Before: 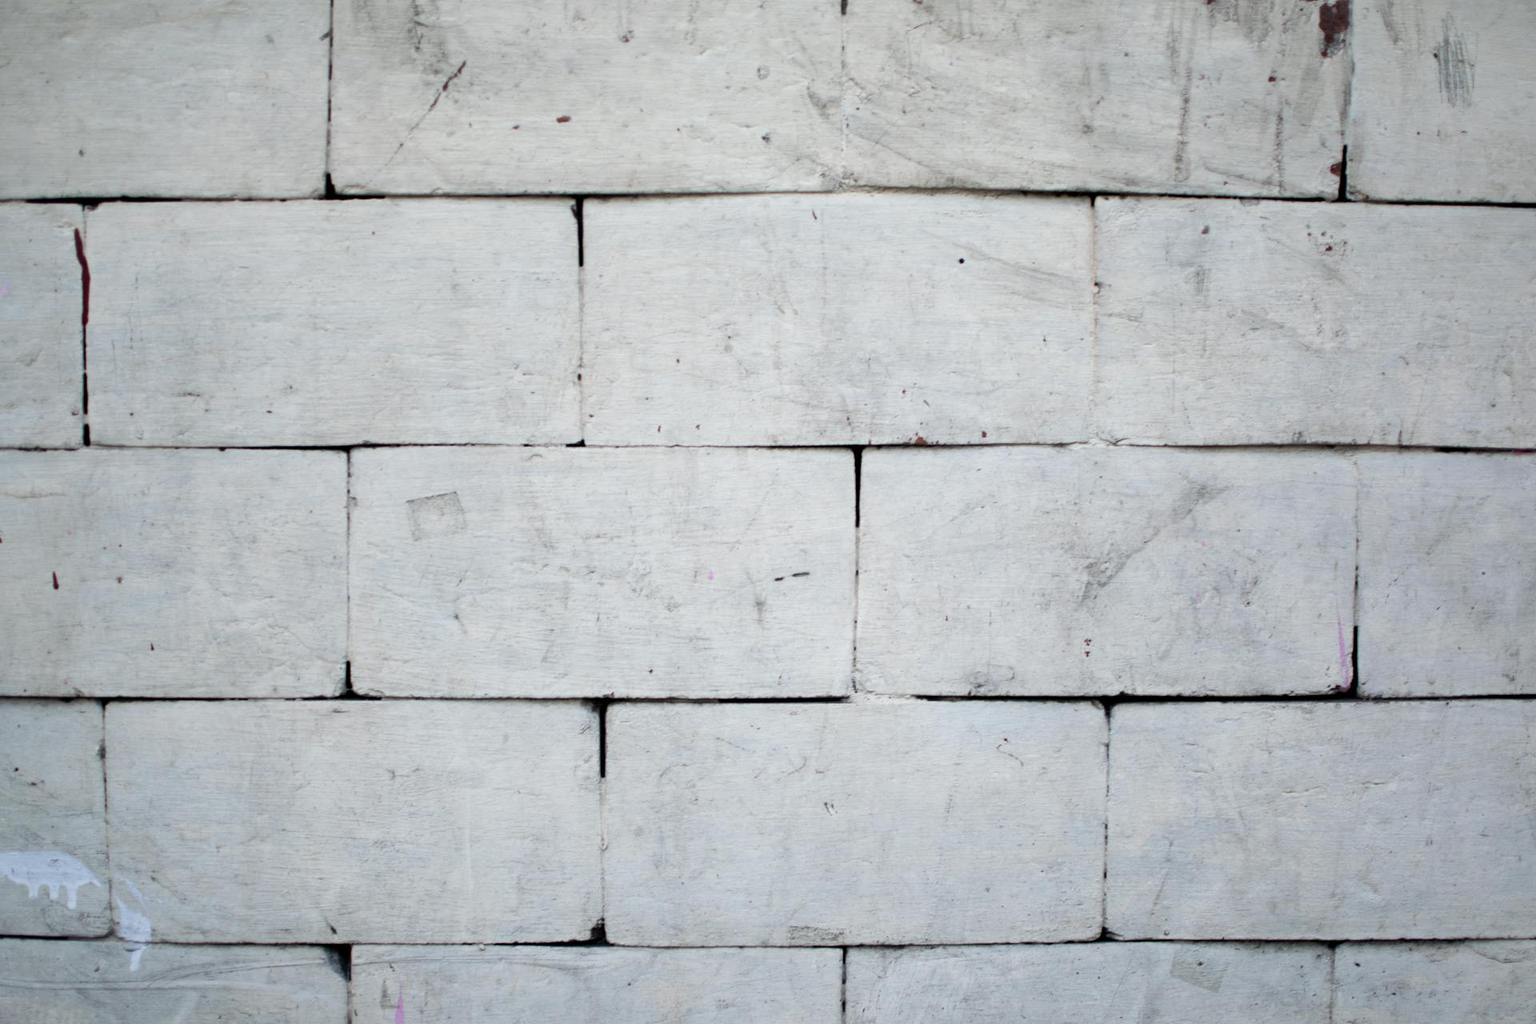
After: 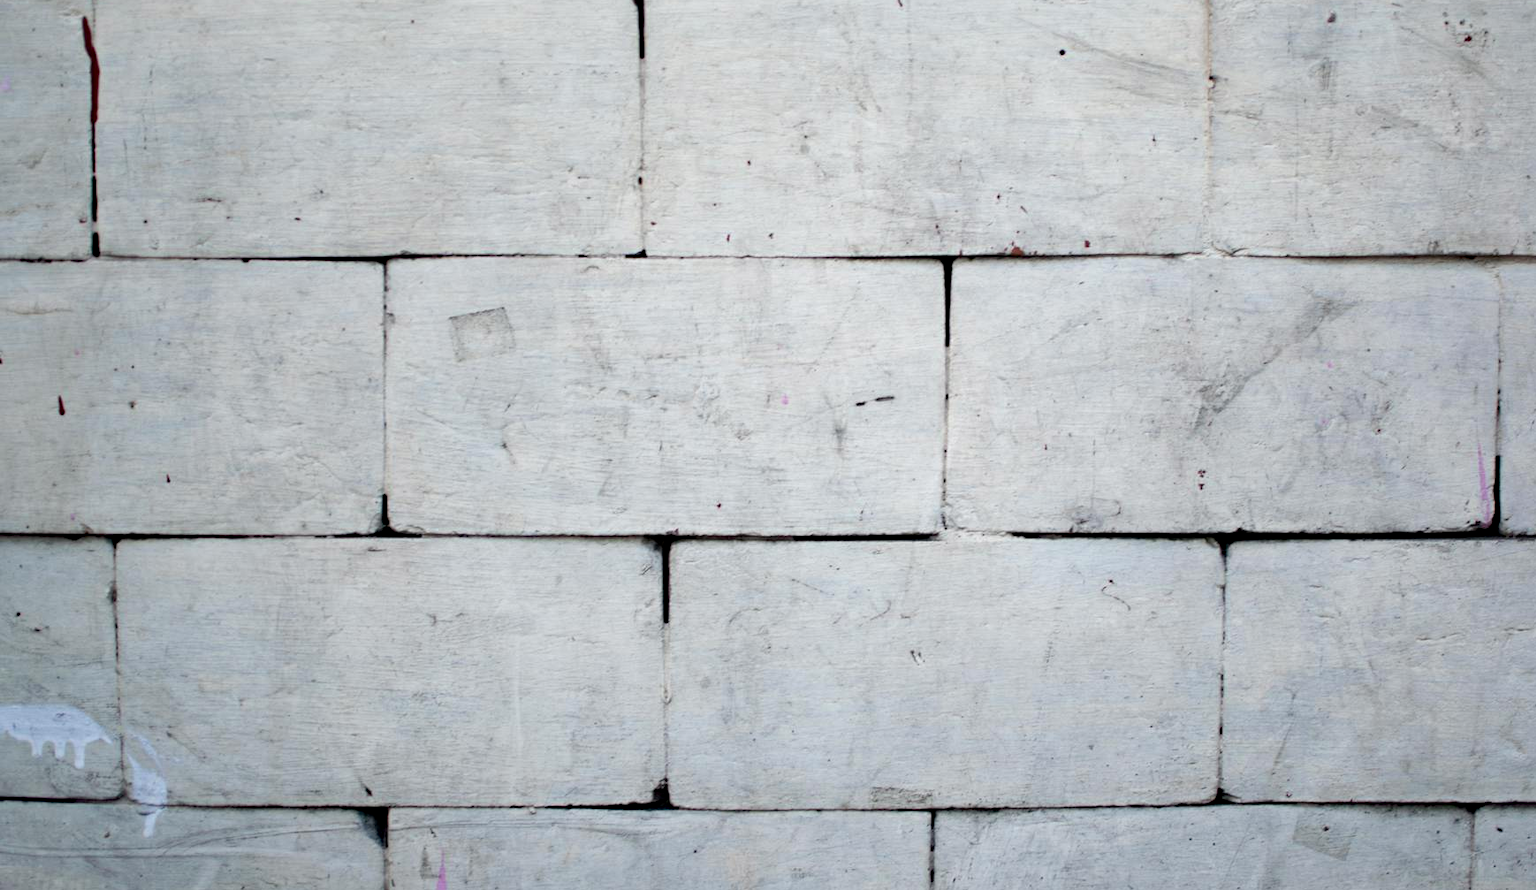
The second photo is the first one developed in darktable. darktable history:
haze removal: compatibility mode true, adaptive false
crop: top 20.916%, right 9.437%, bottom 0.316%
